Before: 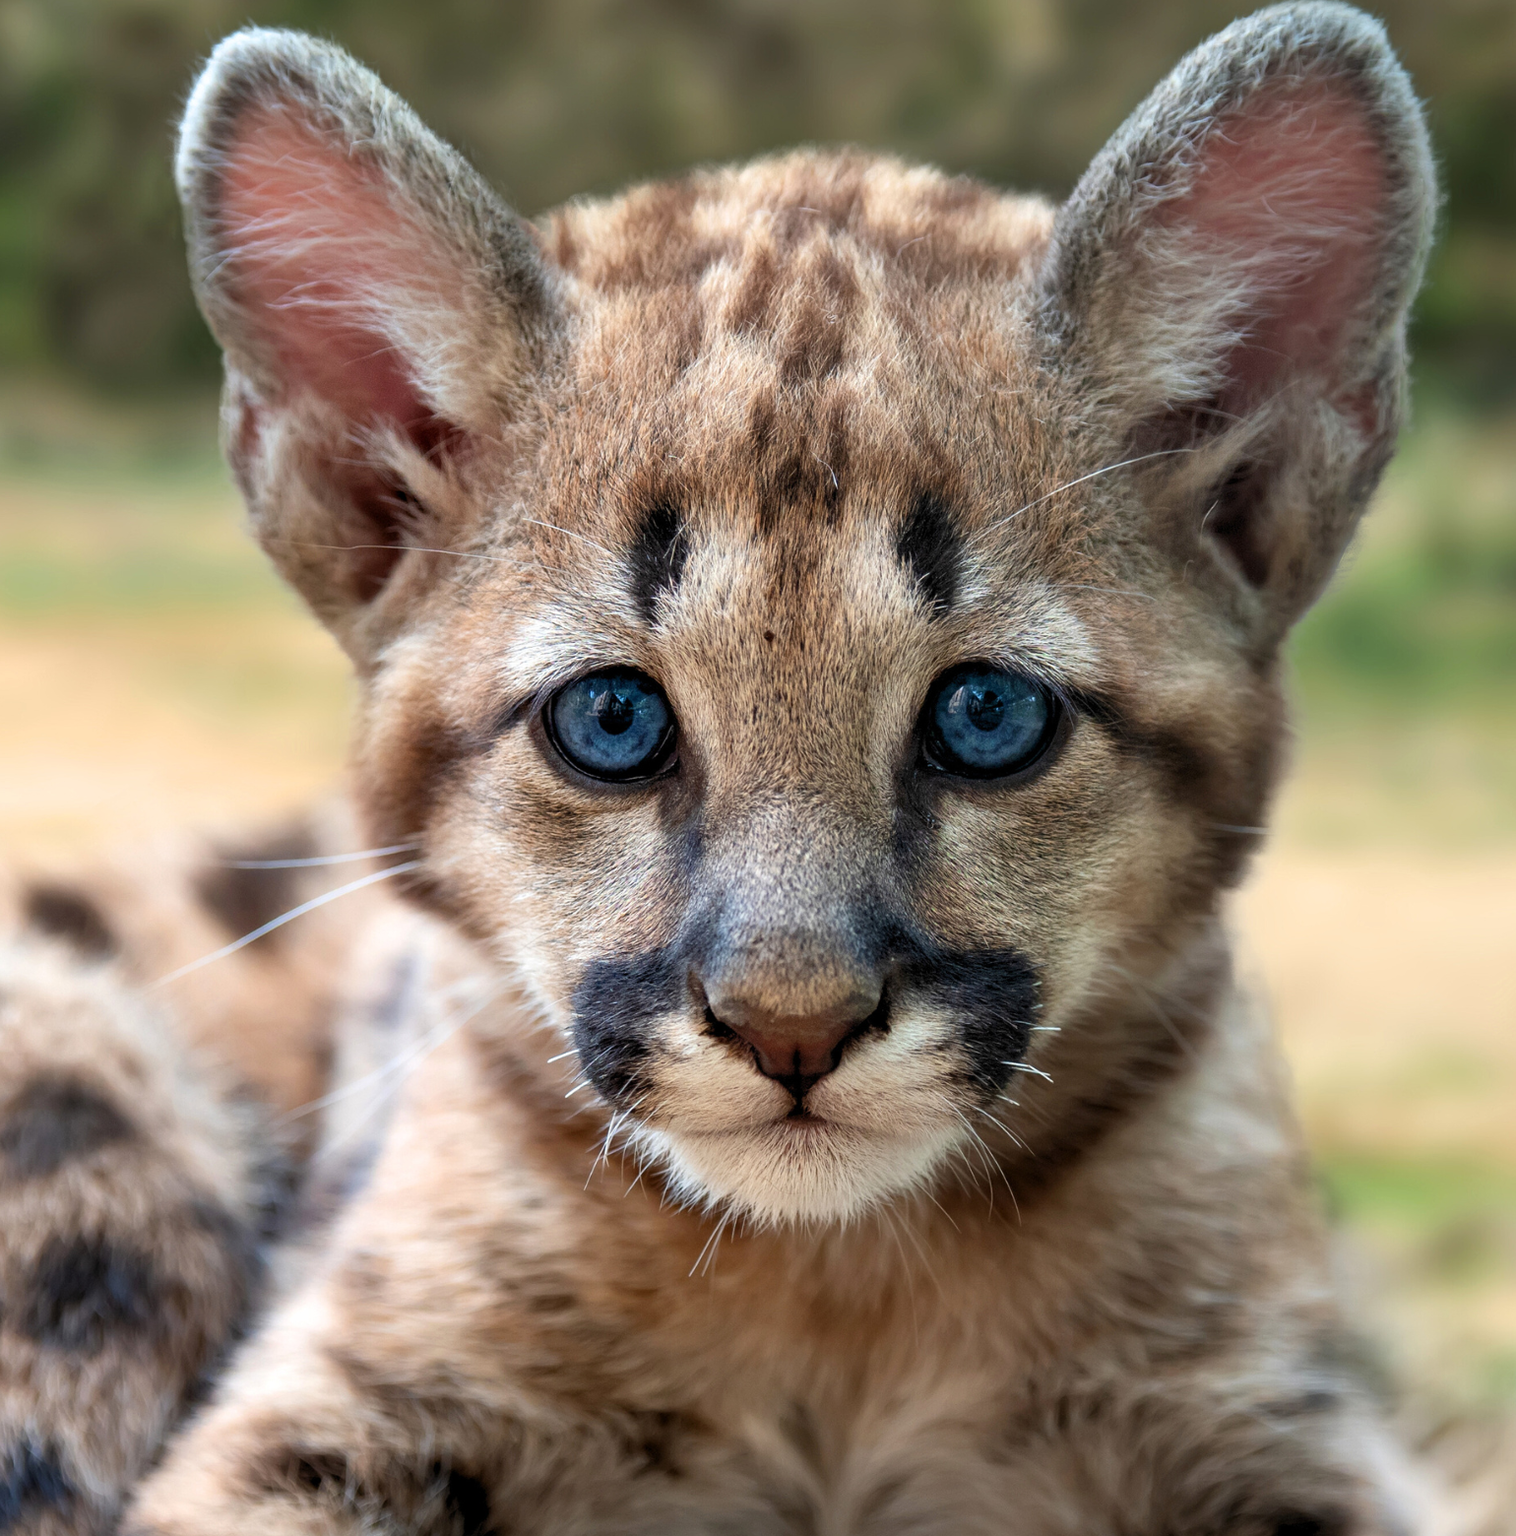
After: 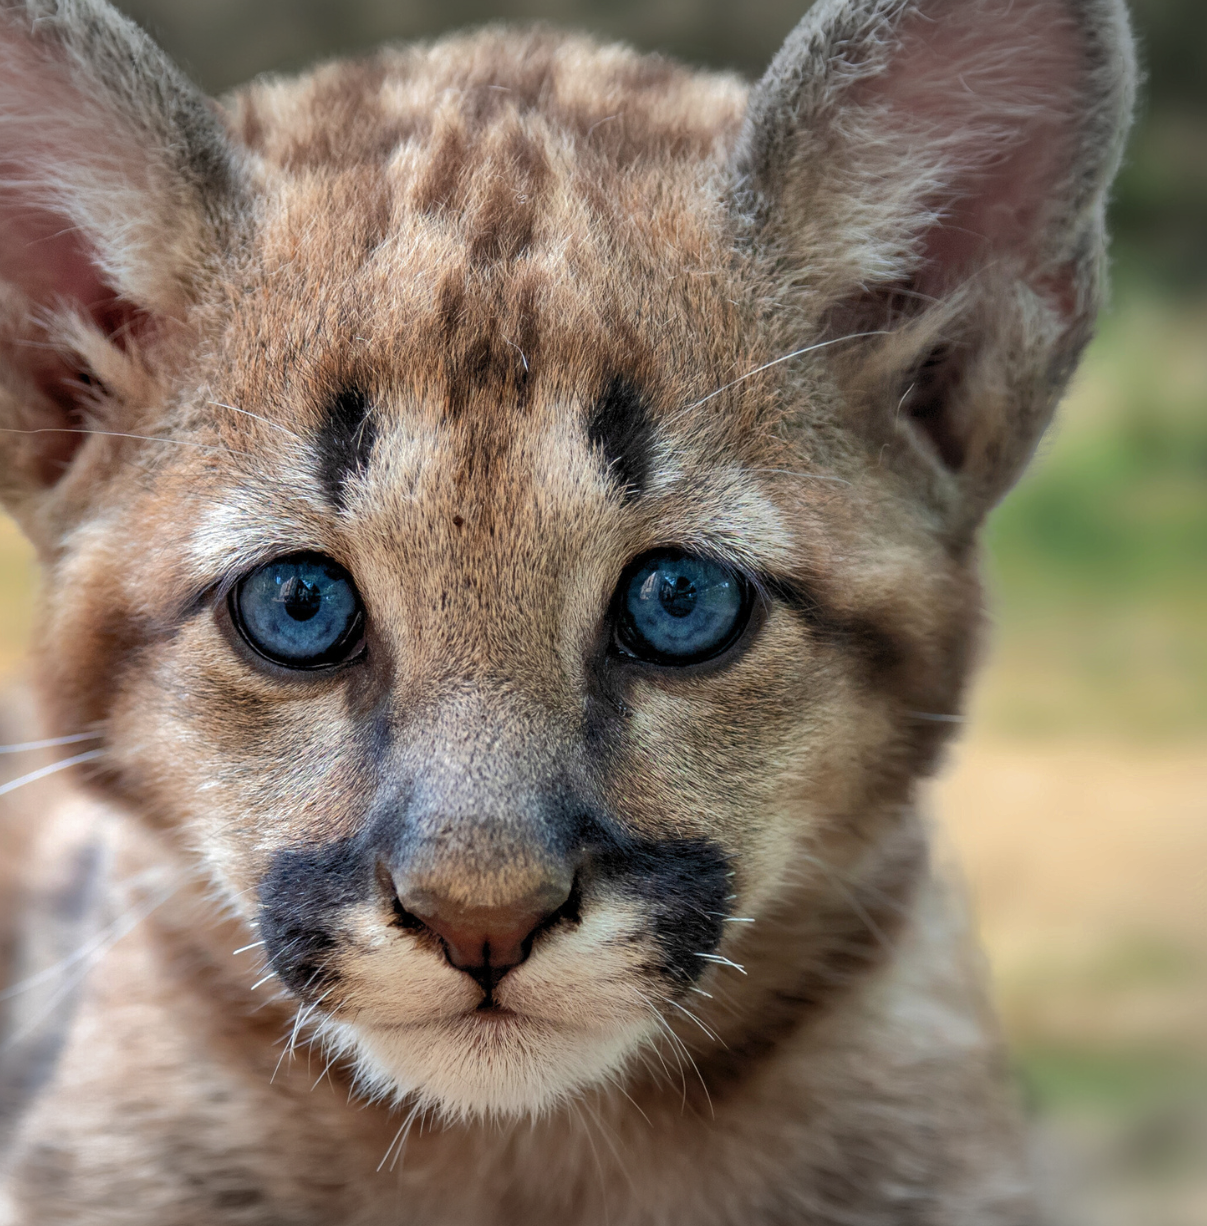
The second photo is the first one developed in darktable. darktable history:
levels: mode automatic, levels [0.026, 0.507, 0.987]
shadows and highlights: shadows 39.86, highlights -59.67
crop and rotate: left 21.102%, top 8.045%, right 0.49%, bottom 13.331%
vignetting: fall-off start 100.45%, brightness -0.166, width/height ratio 1.309
